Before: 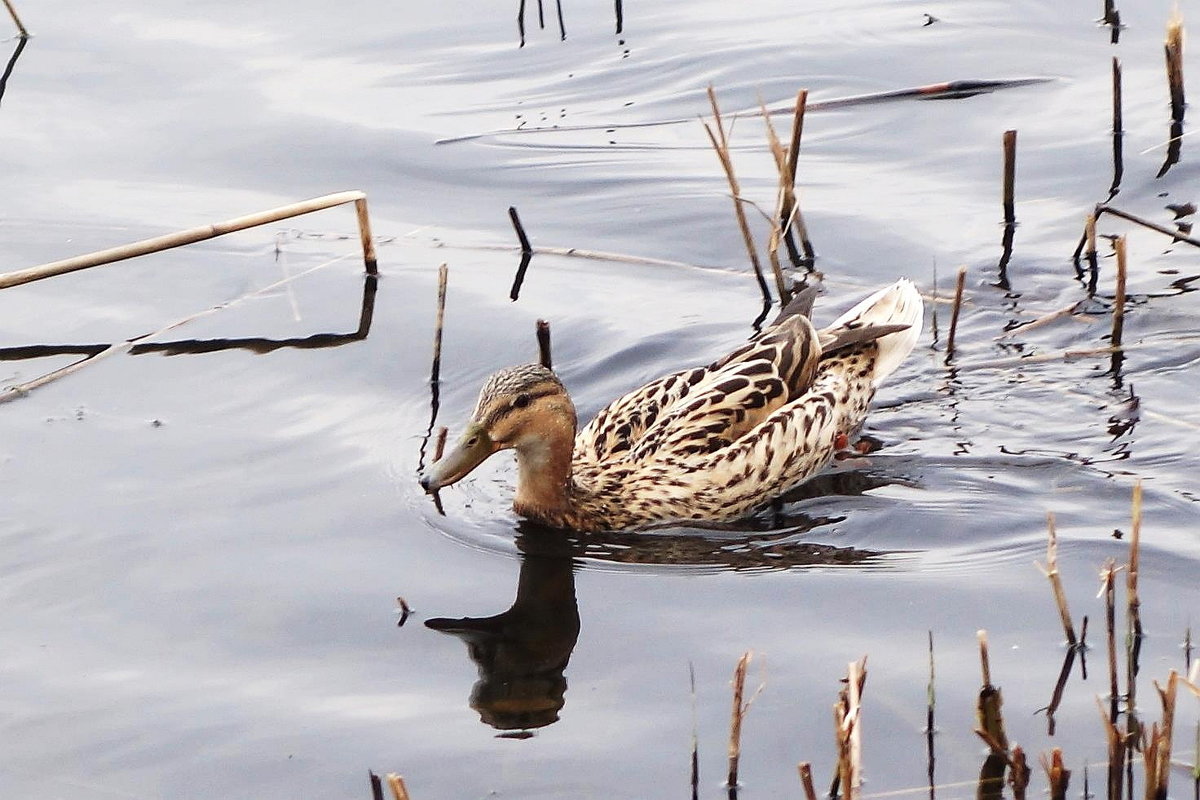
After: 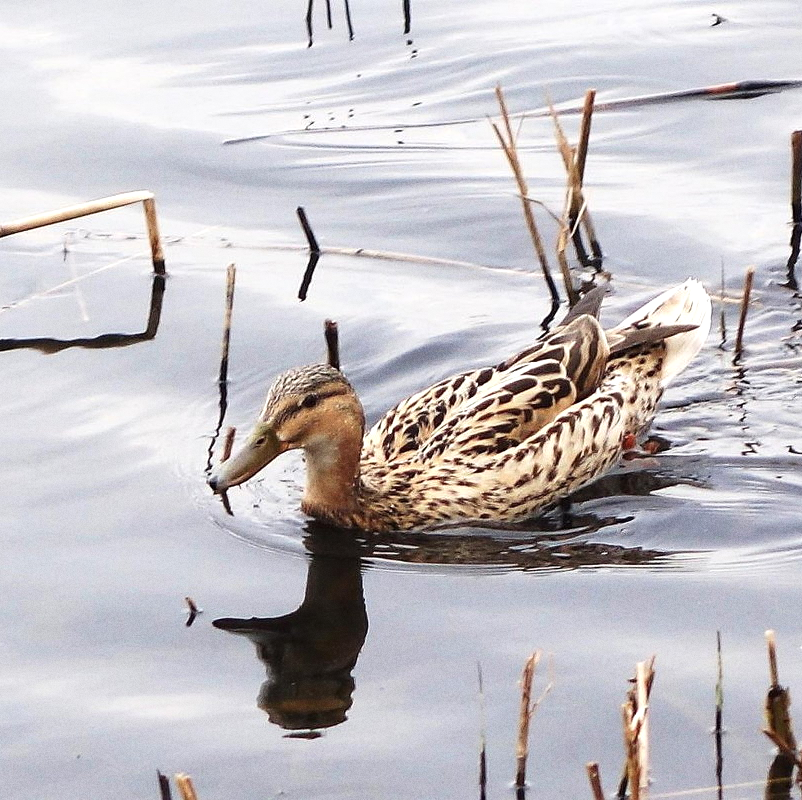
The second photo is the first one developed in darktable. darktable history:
grain: coarseness 0.47 ISO
crop and rotate: left 17.732%, right 15.423%
exposure: exposure 0.217 EV, compensate highlight preservation false
